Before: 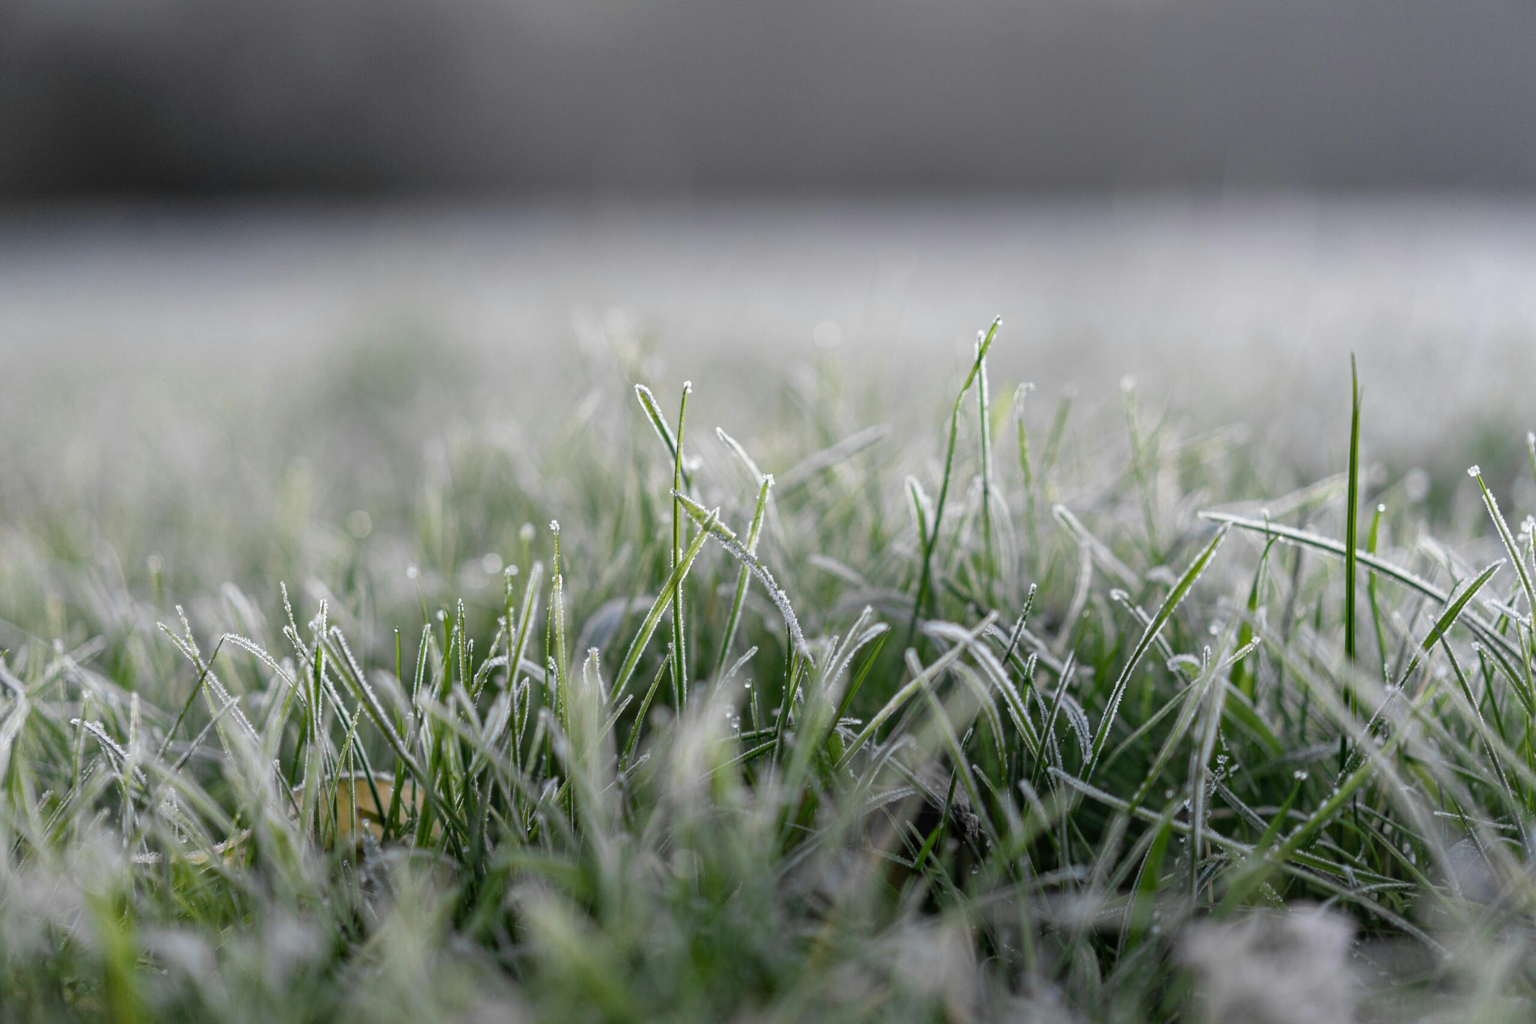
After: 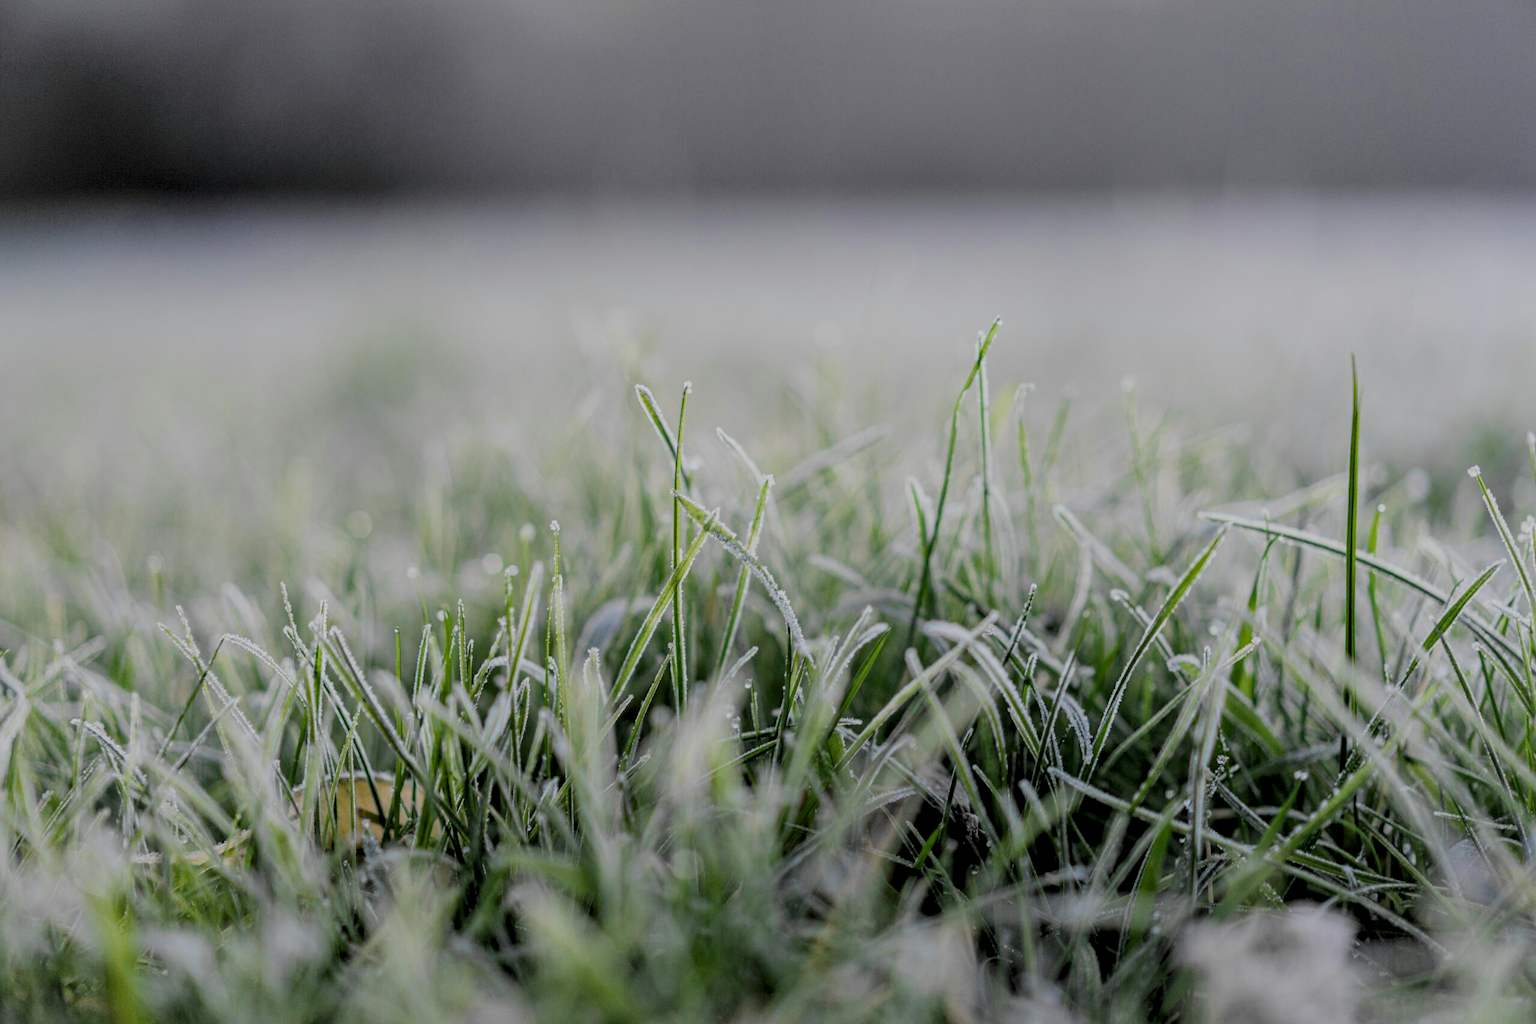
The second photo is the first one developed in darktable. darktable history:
local contrast: on, module defaults
shadows and highlights: radius 121.3, shadows 21.69, white point adjustment -9.54, highlights -14.05, shadows color adjustment 99.17%, highlights color adjustment 0.326%, soften with gaussian
filmic rgb: black relative exposure -6.07 EV, white relative exposure 6.95 EV, hardness 2.27, color science v4 (2020)
exposure: black level correction 0.001, exposure 0.498 EV, compensate highlight preservation false
